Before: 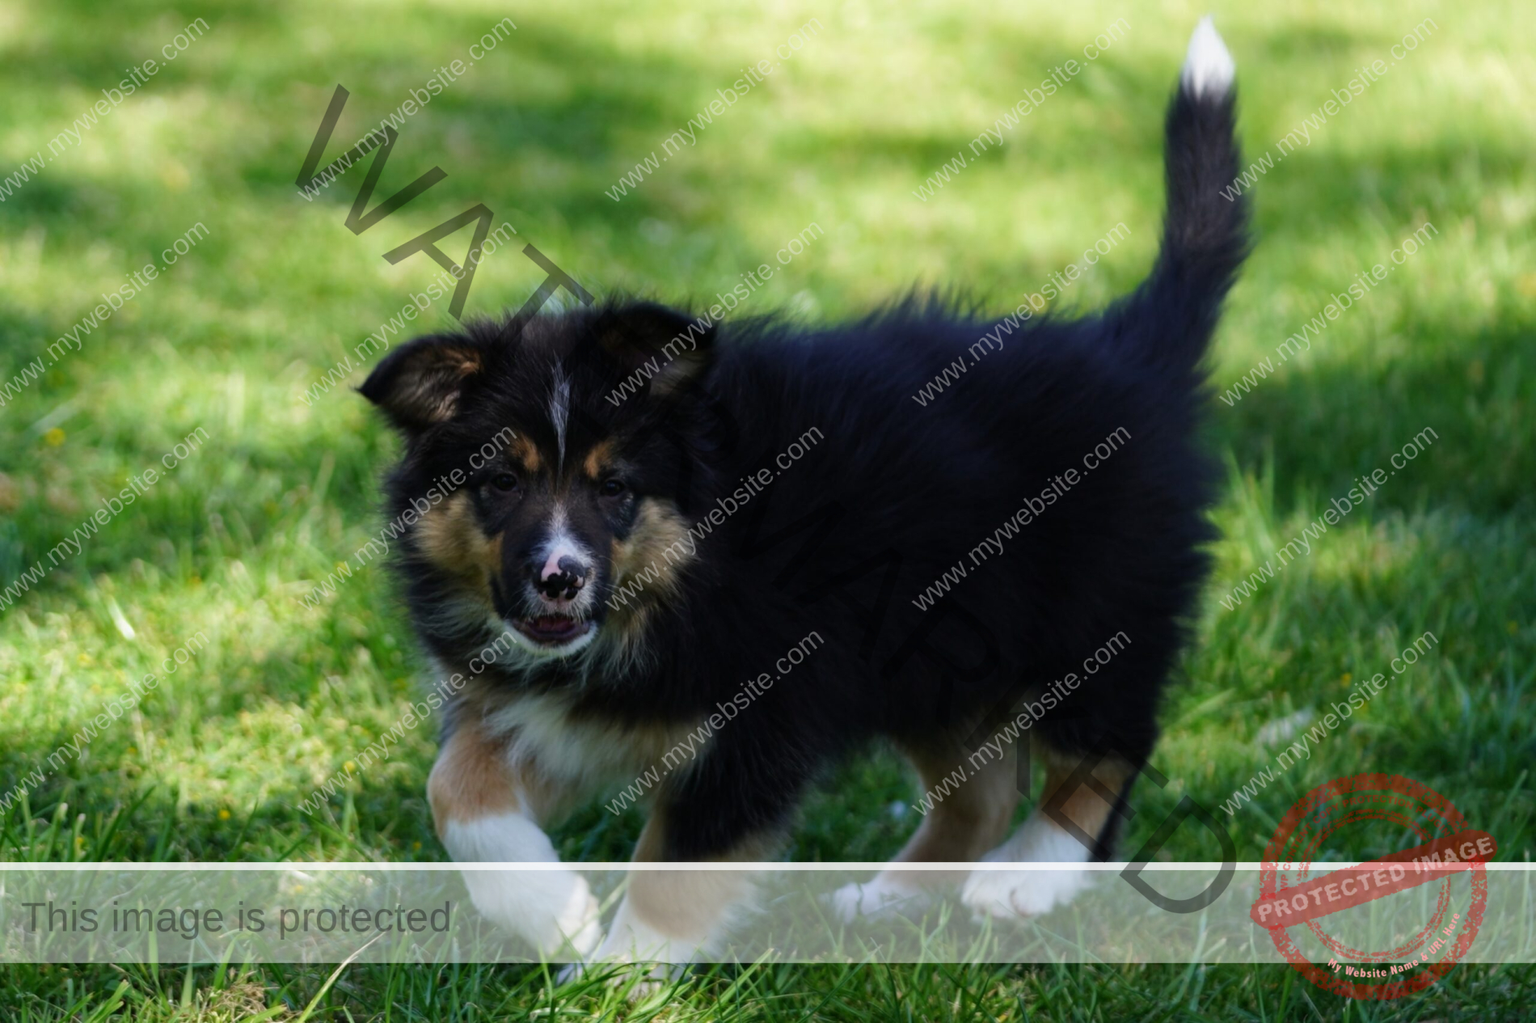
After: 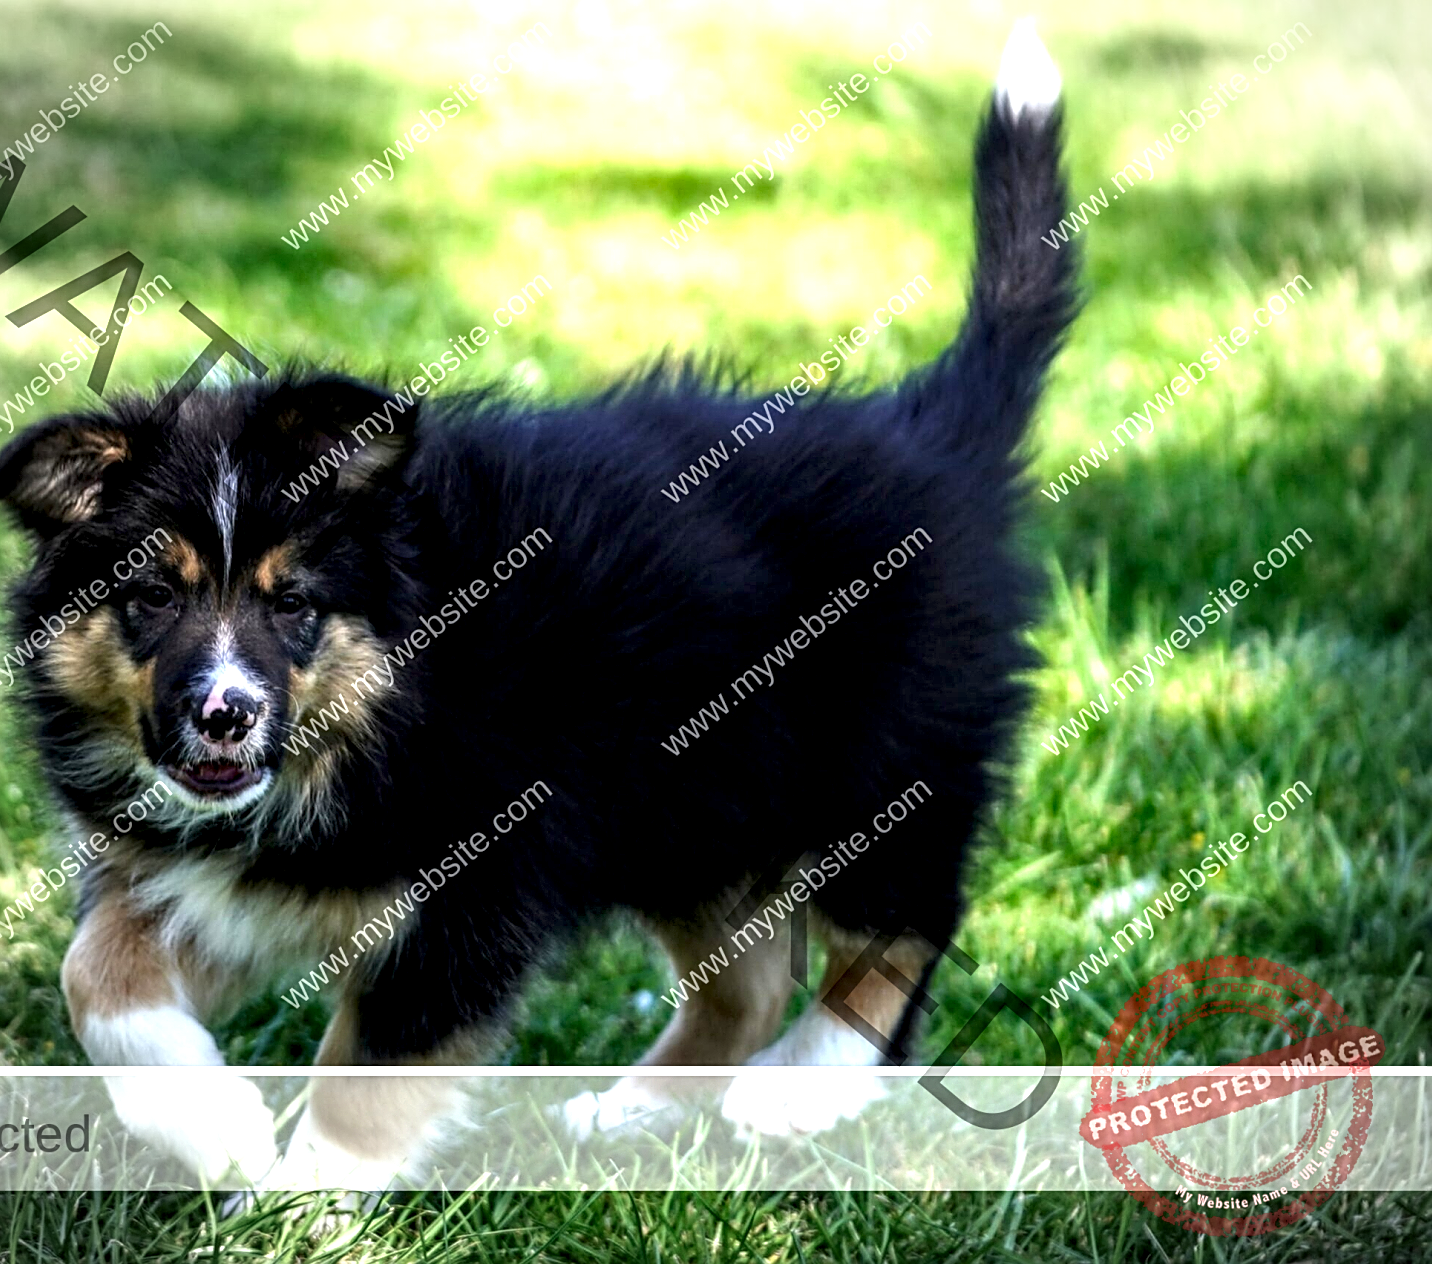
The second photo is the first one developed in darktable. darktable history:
crop and rotate: left 24.6%
vignetting: automatic ratio true
exposure: black level correction 0.001, exposure 1.3 EV, compensate highlight preservation false
local contrast: highlights 20%, shadows 70%, detail 170%
sharpen: on, module defaults
